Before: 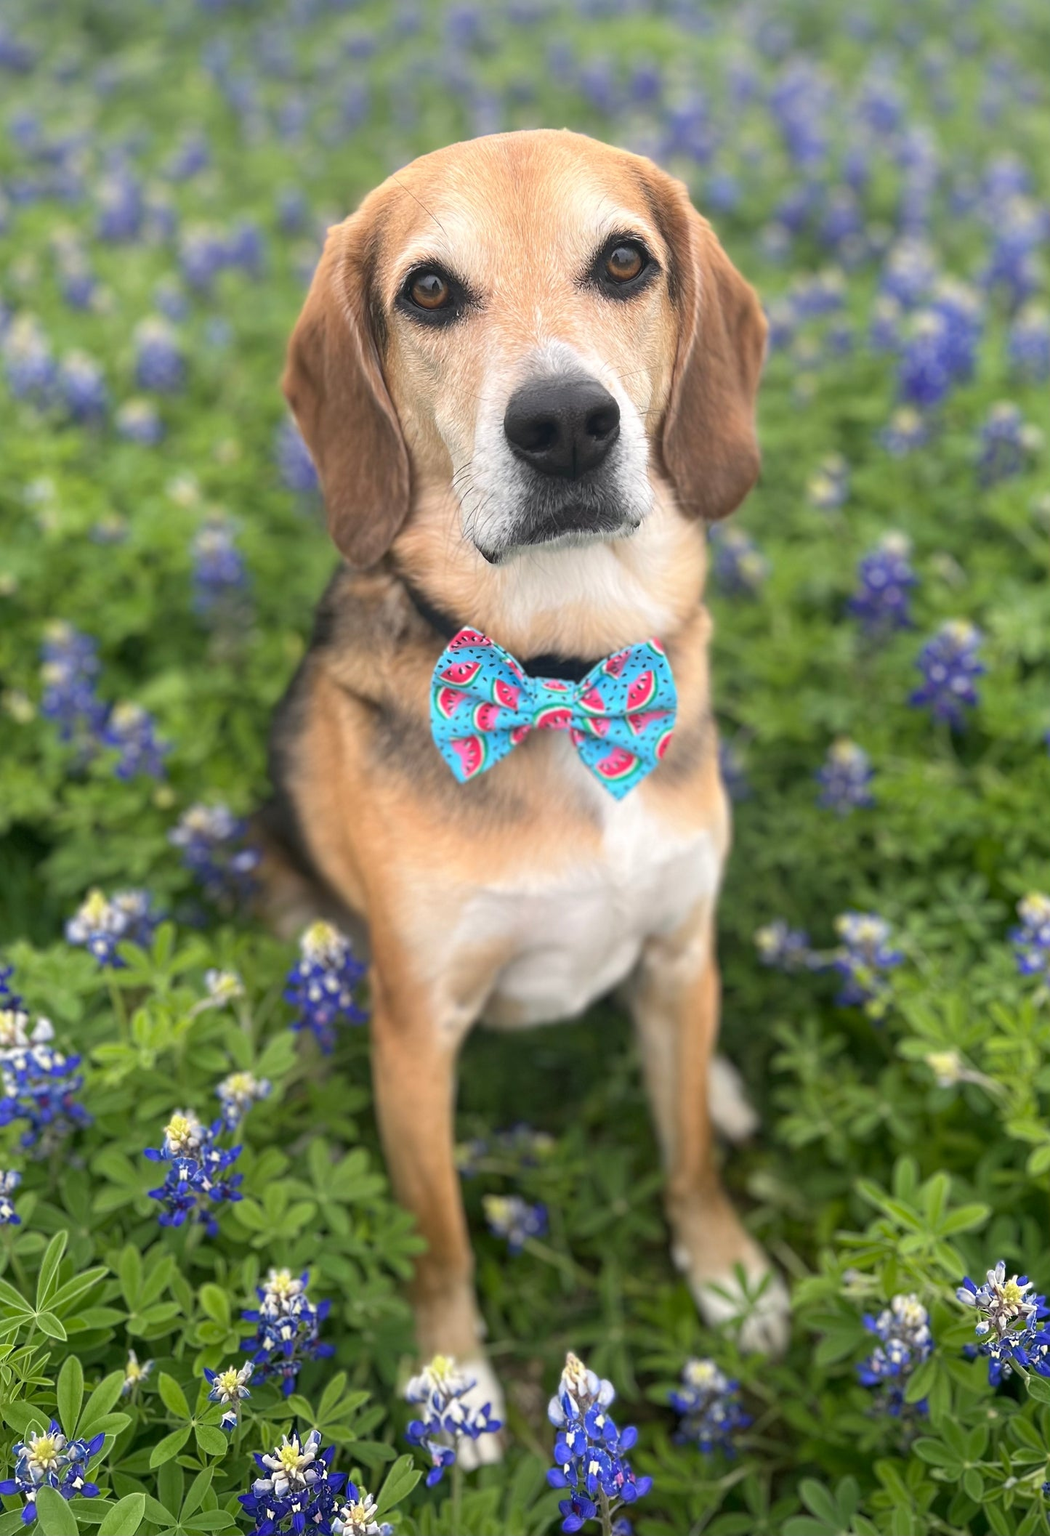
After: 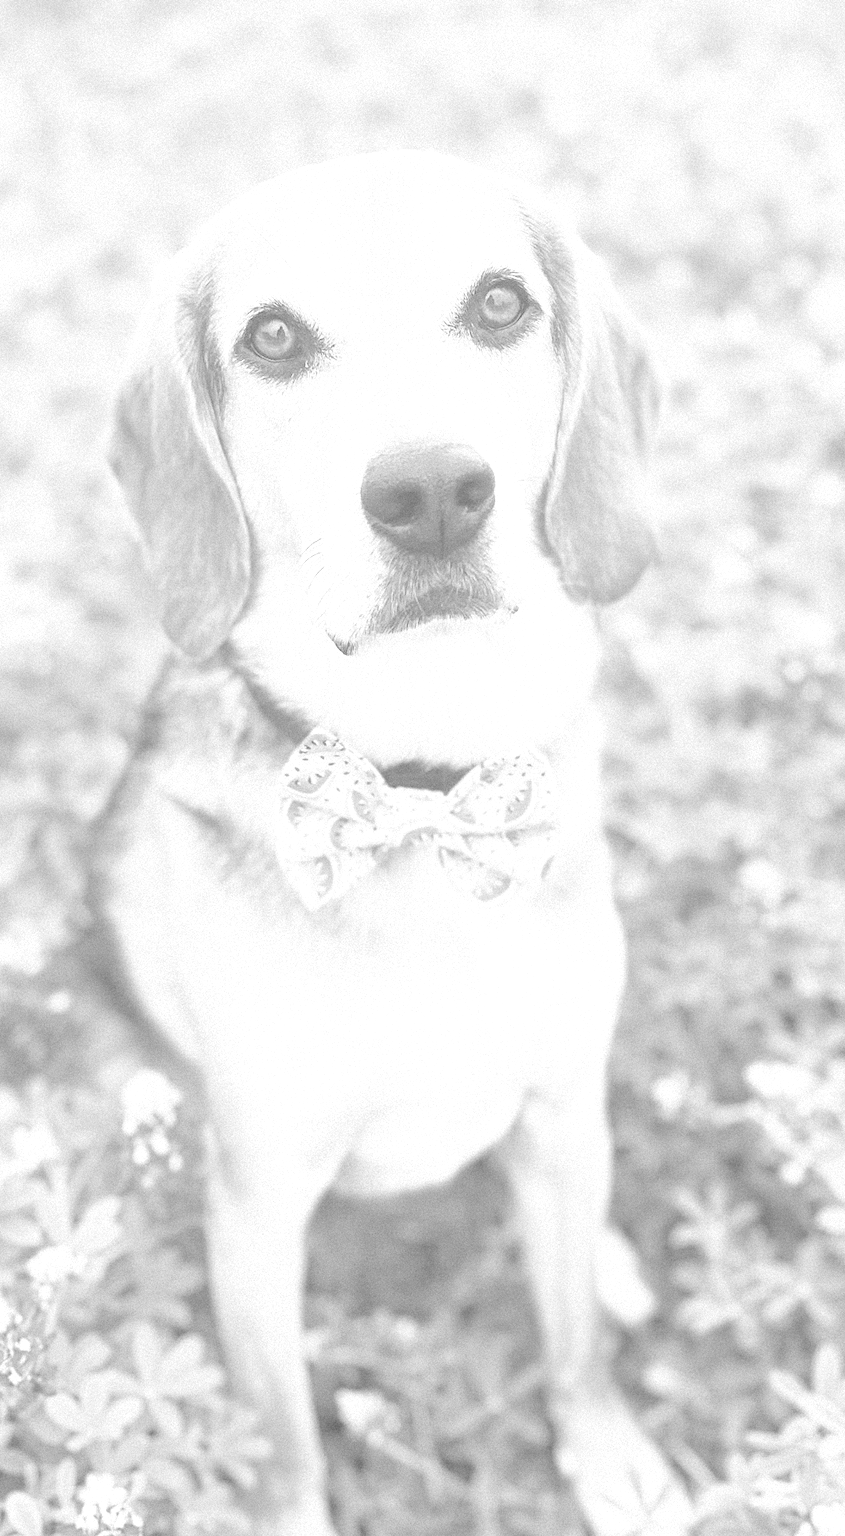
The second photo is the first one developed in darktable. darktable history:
exposure: black level correction -0.023, exposure 1.397 EV, compensate highlight preservation false
crop: left 18.479%, right 12.2%, bottom 13.971%
base curve: curves: ch0 [(0, 0) (0.032, 0.037) (0.105, 0.228) (0.435, 0.76) (0.856, 0.983) (1, 1)], preserve colors none
color balance: lift [1, 0.994, 1.002, 1.006], gamma [0.957, 1.081, 1.016, 0.919], gain [0.97, 0.972, 1.01, 1.028], input saturation 91.06%, output saturation 79.8%
tone curve: curves: ch0 [(0, 0) (0.003, 0.057) (0.011, 0.061) (0.025, 0.065) (0.044, 0.075) (0.069, 0.082) (0.1, 0.09) (0.136, 0.102) (0.177, 0.145) (0.224, 0.195) (0.277, 0.27) (0.335, 0.374) (0.399, 0.486) (0.468, 0.578) (0.543, 0.652) (0.623, 0.717) (0.709, 0.778) (0.801, 0.837) (0.898, 0.909) (1, 1)], preserve colors none
monochrome: on, module defaults
grain: mid-tones bias 0%
white balance: red 0.766, blue 1.537
